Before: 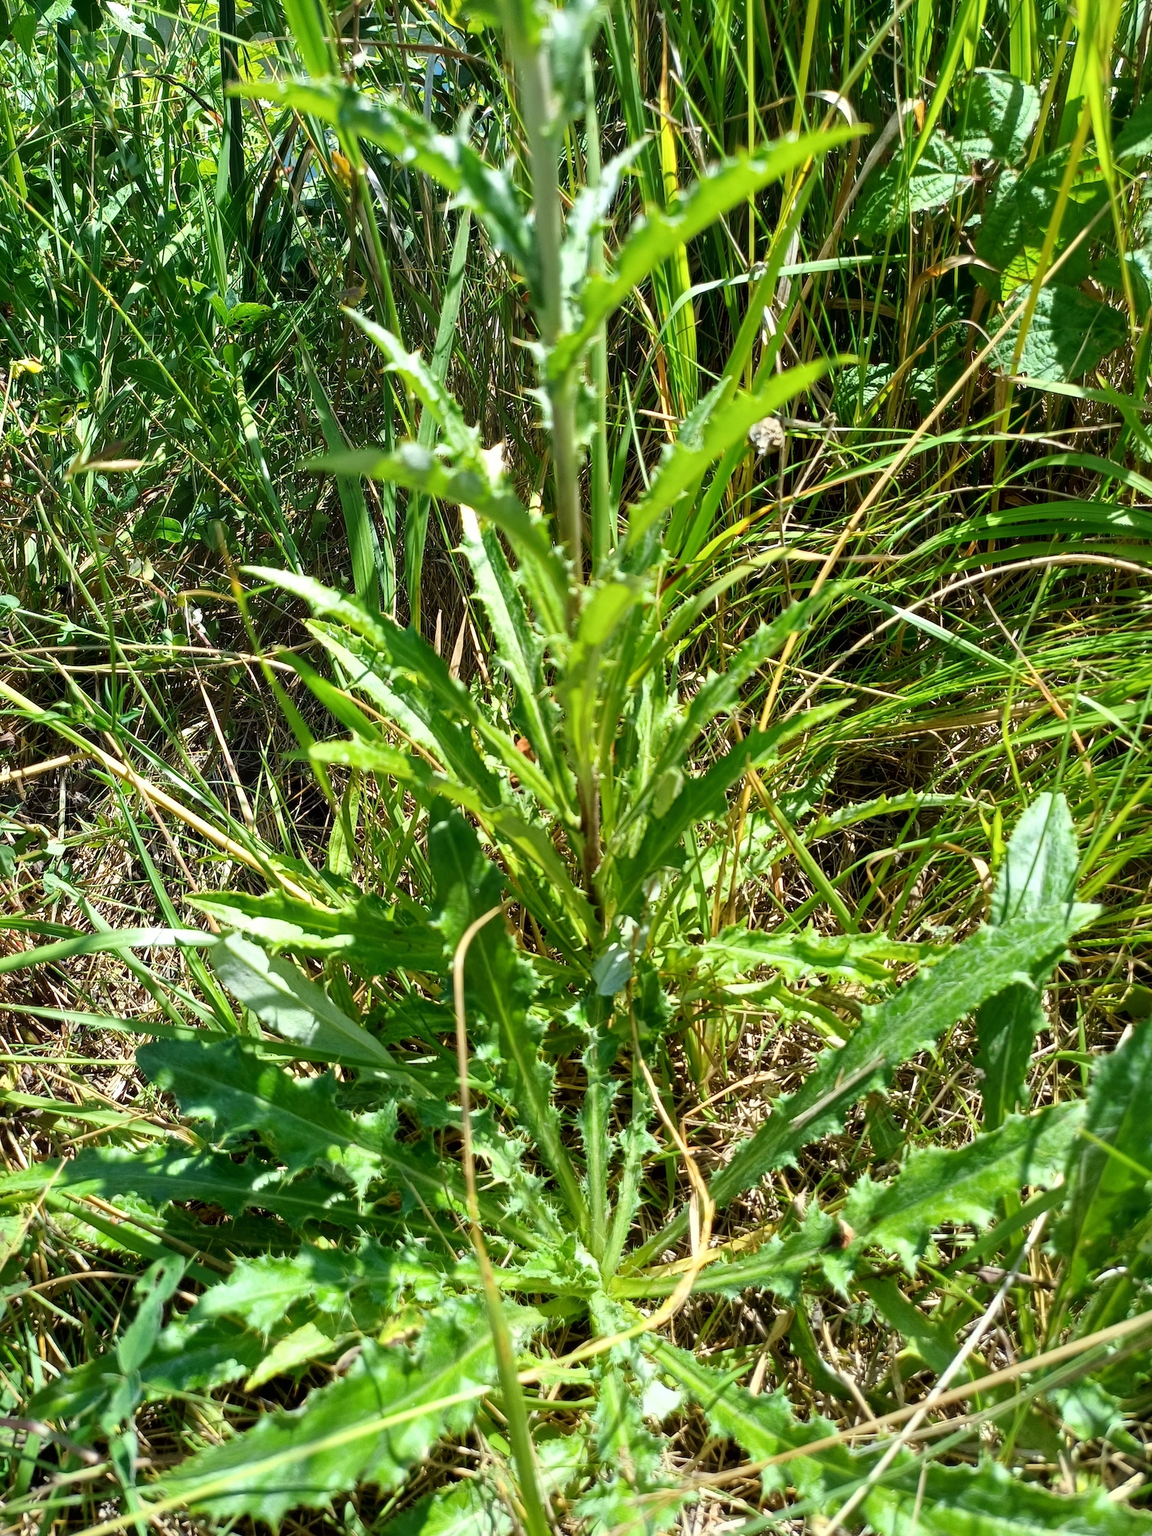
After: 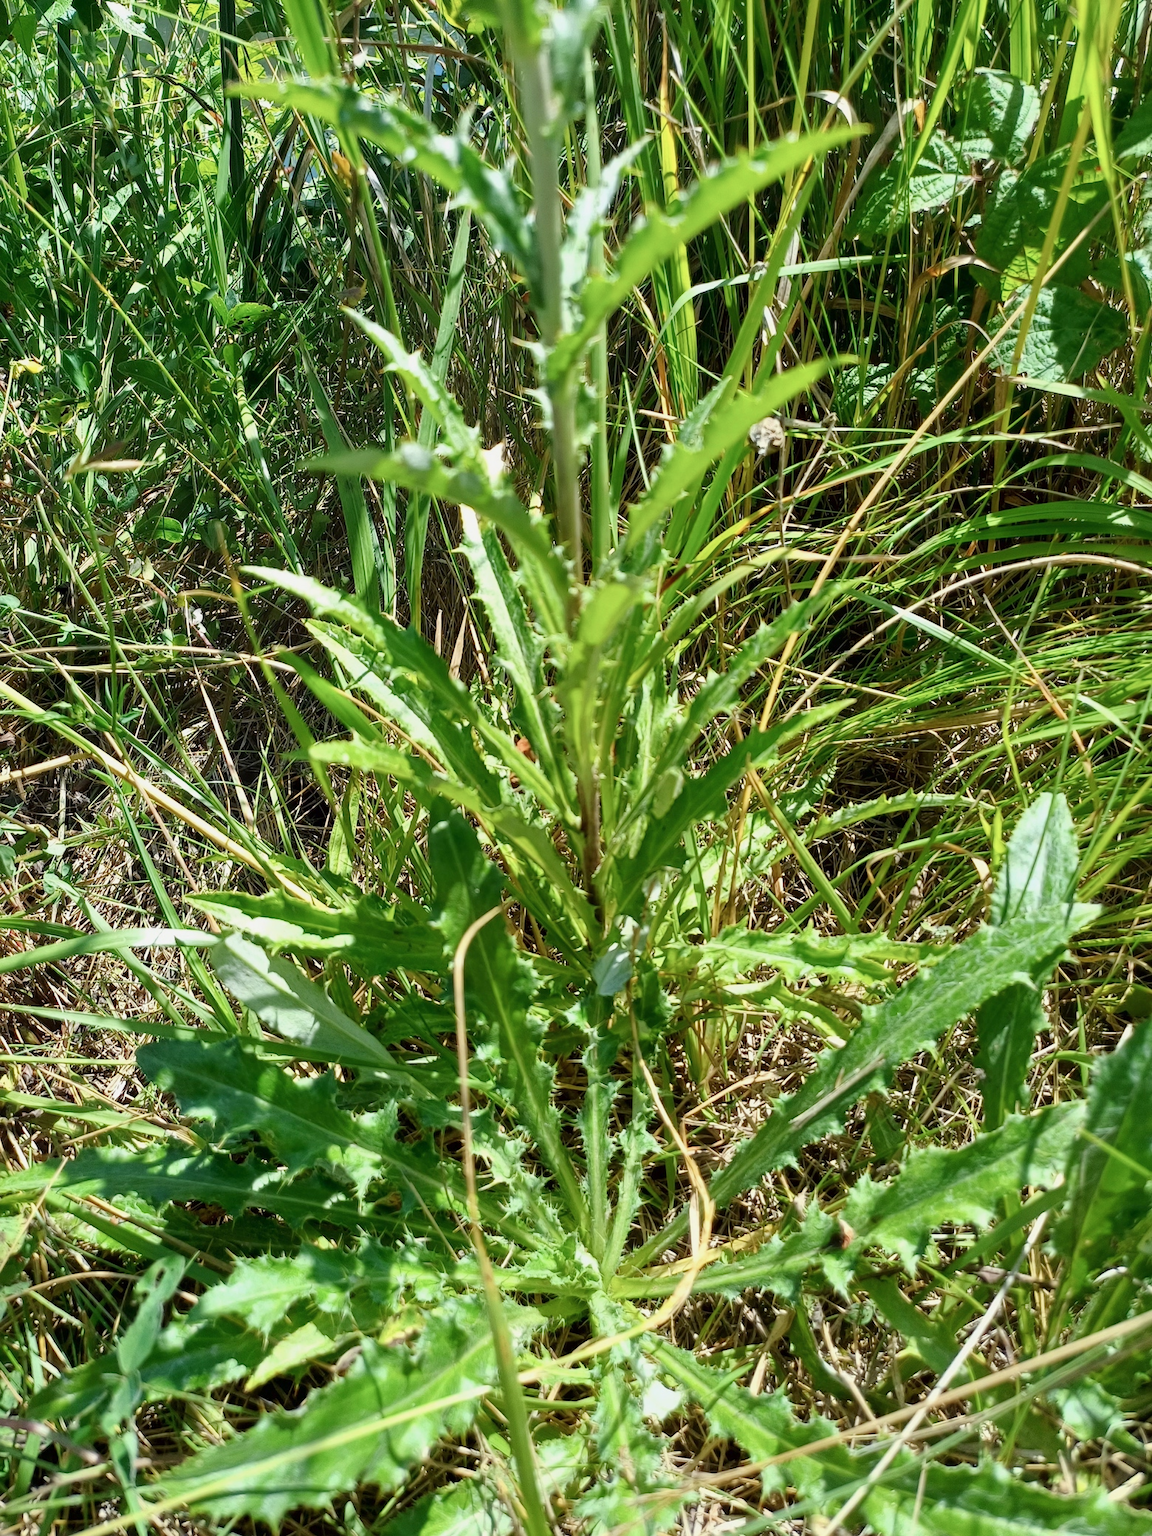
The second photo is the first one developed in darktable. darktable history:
color balance rgb: perceptual saturation grading › global saturation -1.838%, perceptual saturation grading › highlights -7.581%, perceptual saturation grading › mid-tones 7.798%, perceptual saturation grading › shadows 3.427%, global vibrance -17.372%, contrast -5.938%
